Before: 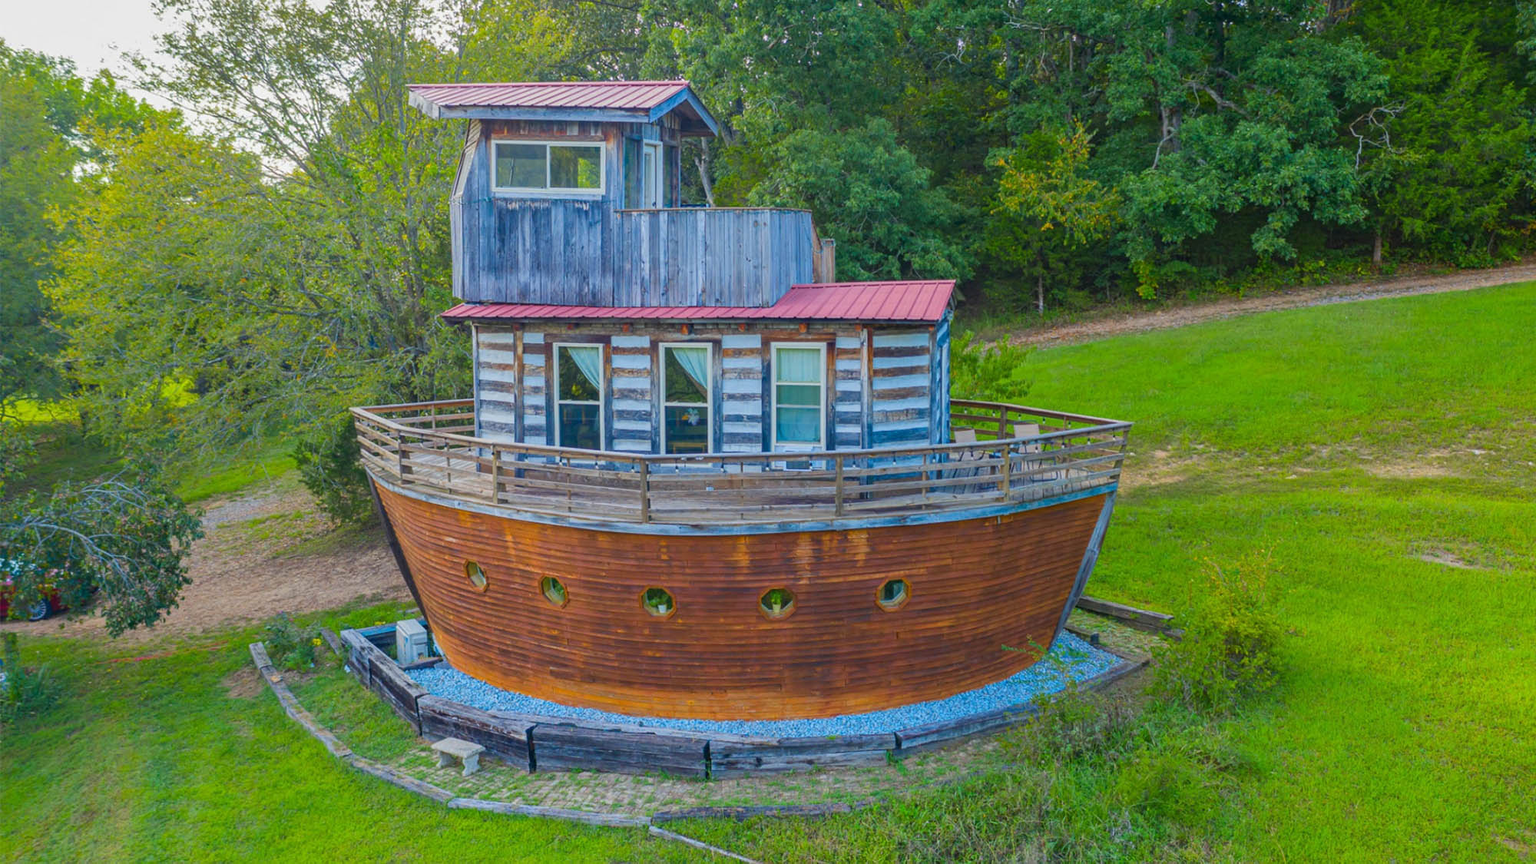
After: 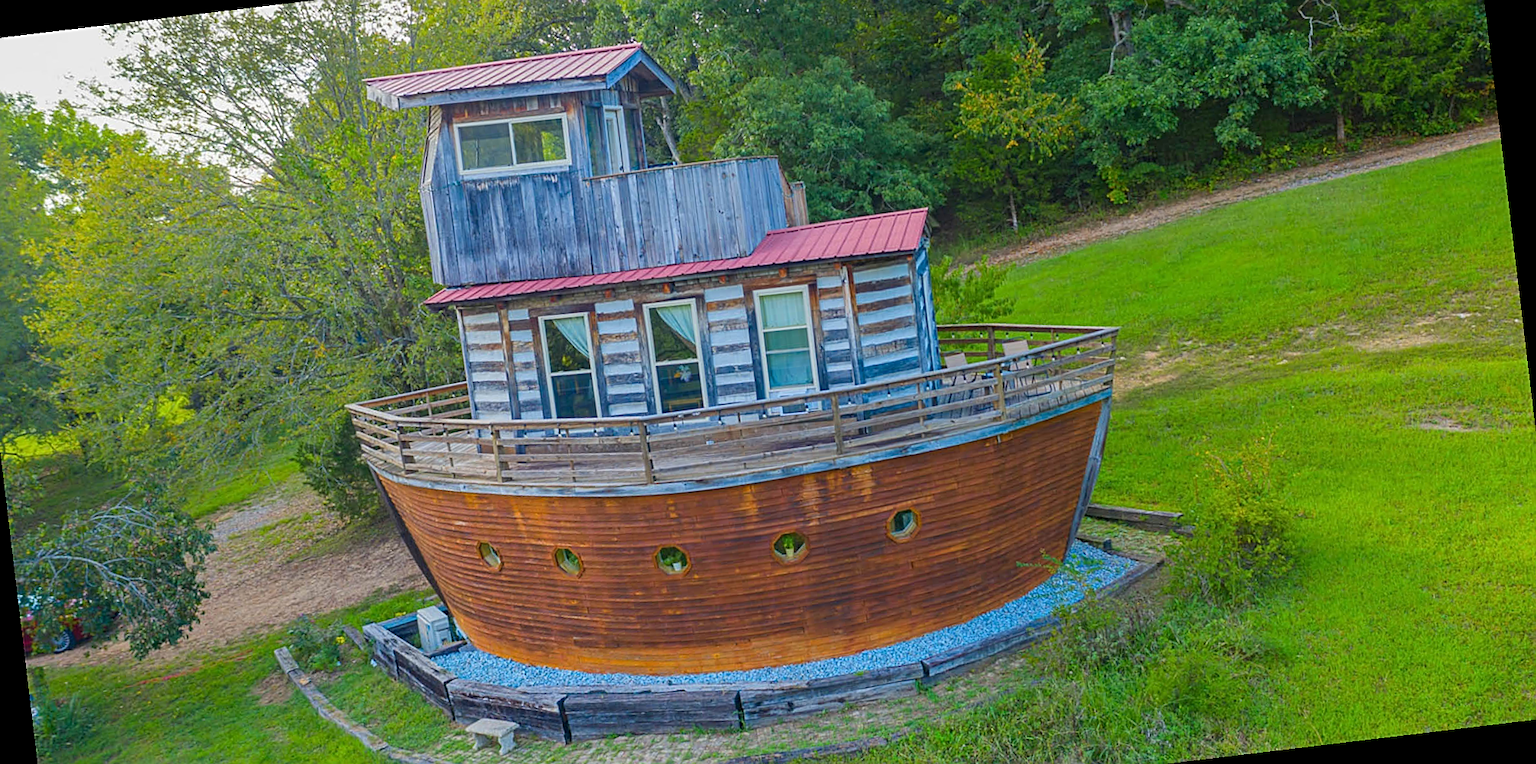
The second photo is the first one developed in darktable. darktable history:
crop and rotate: left 2.991%, top 13.302%, right 1.981%, bottom 12.636%
sharpen: on, module defaults
rotate and perspective: rotation -6.83°, automatic cropping off
